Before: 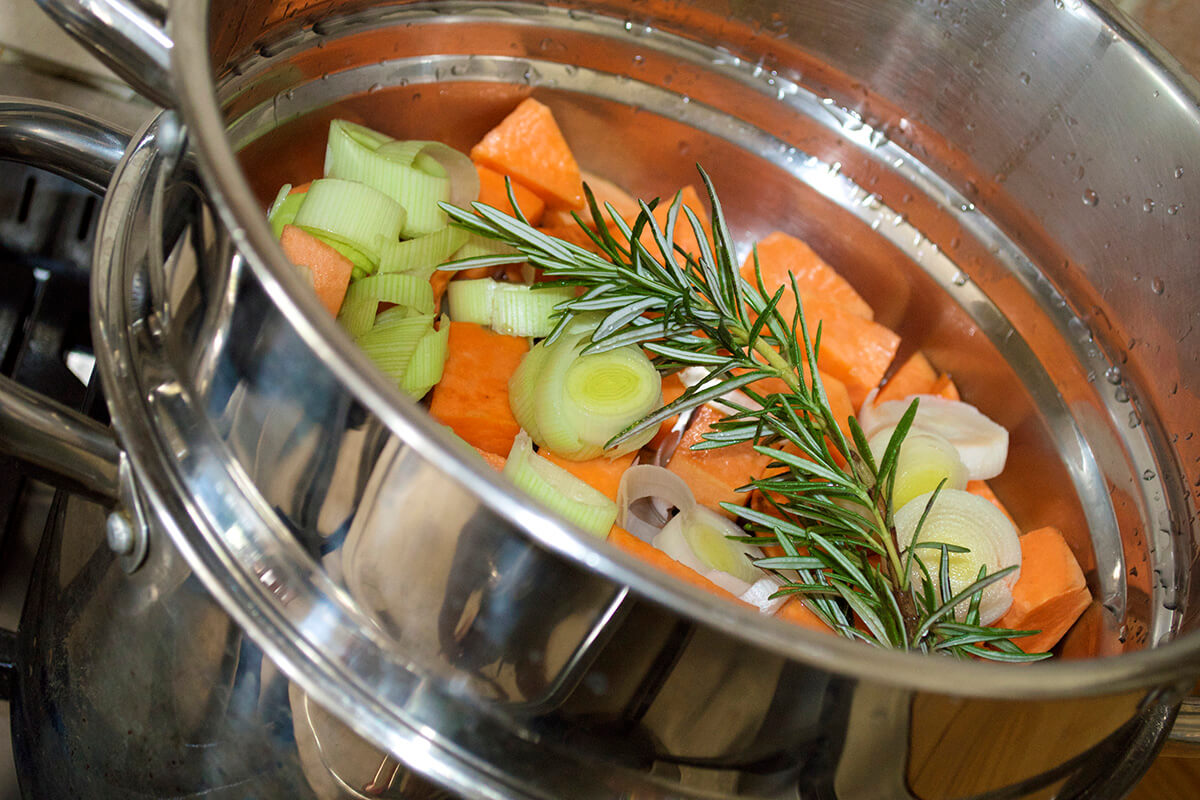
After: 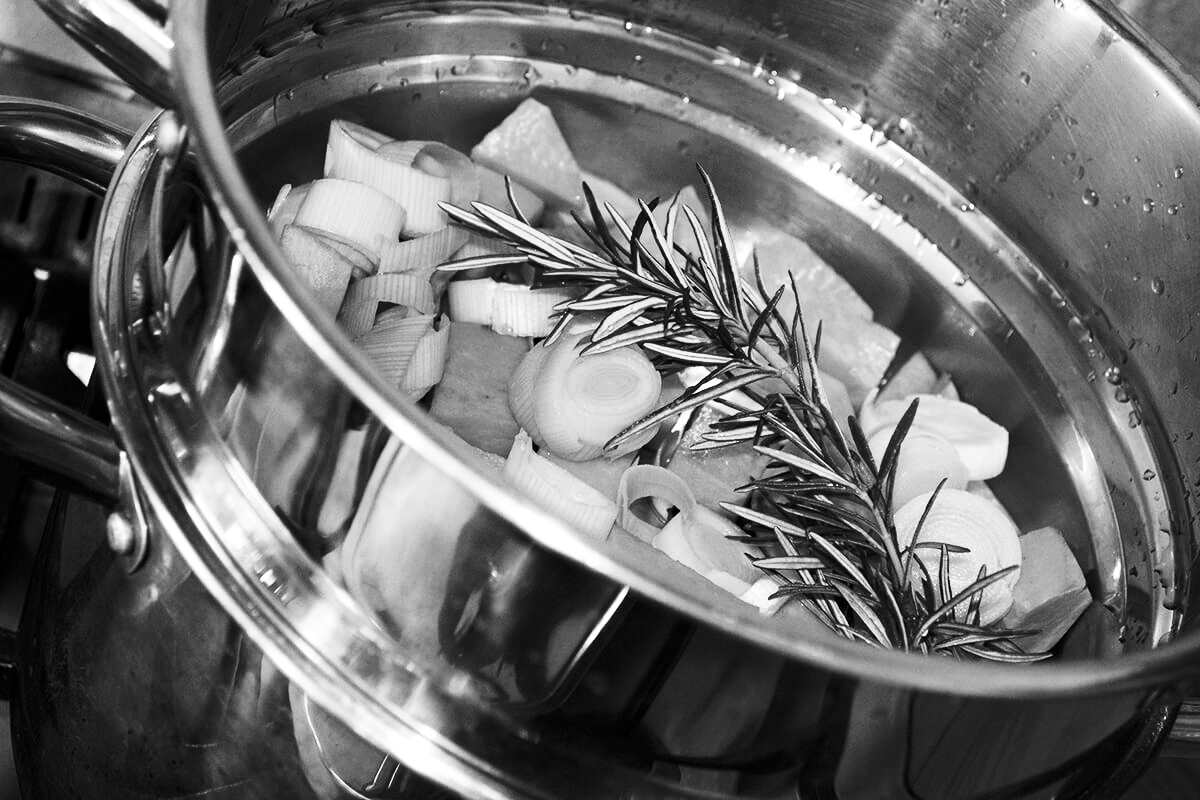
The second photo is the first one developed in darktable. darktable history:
exposure: exposure 0.2 EV, compensate highlight preservation false
contrast brightness saturation: contrast 0.4, brightness 0.1, saturation 0.21
color calibration: output gray [0.253, 0.26, 0.487, 0], gray › normalize channels true, illuminant same as pipeline (D50), adaptation XYZ, x 0.346, y 0.359, gamut compression 0
